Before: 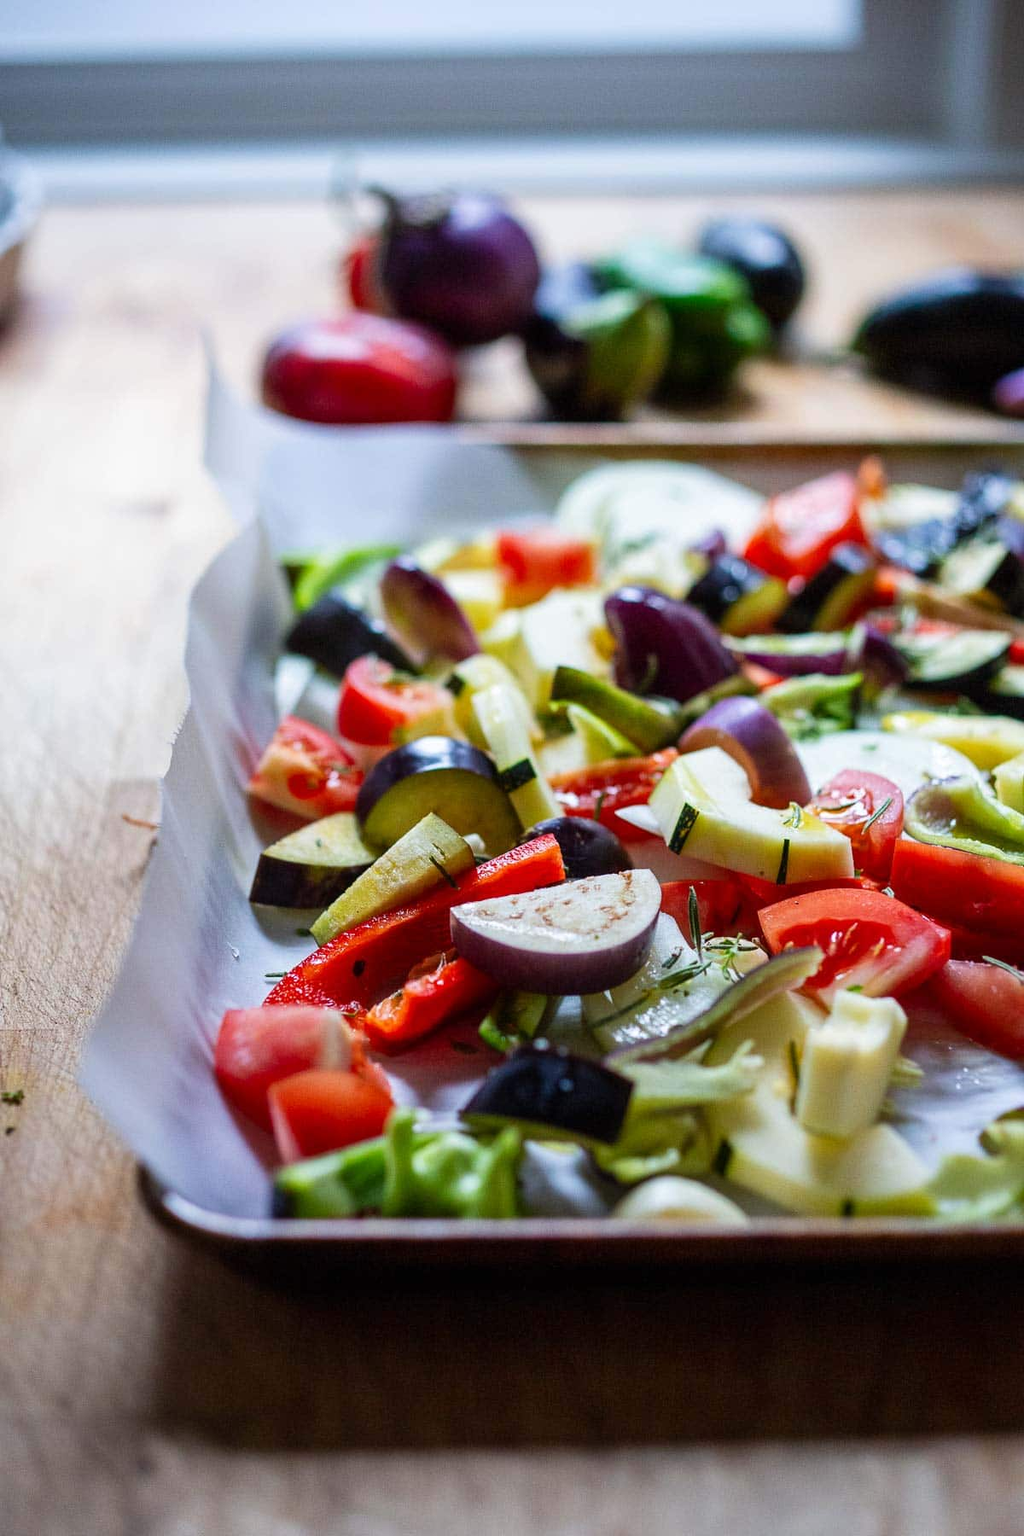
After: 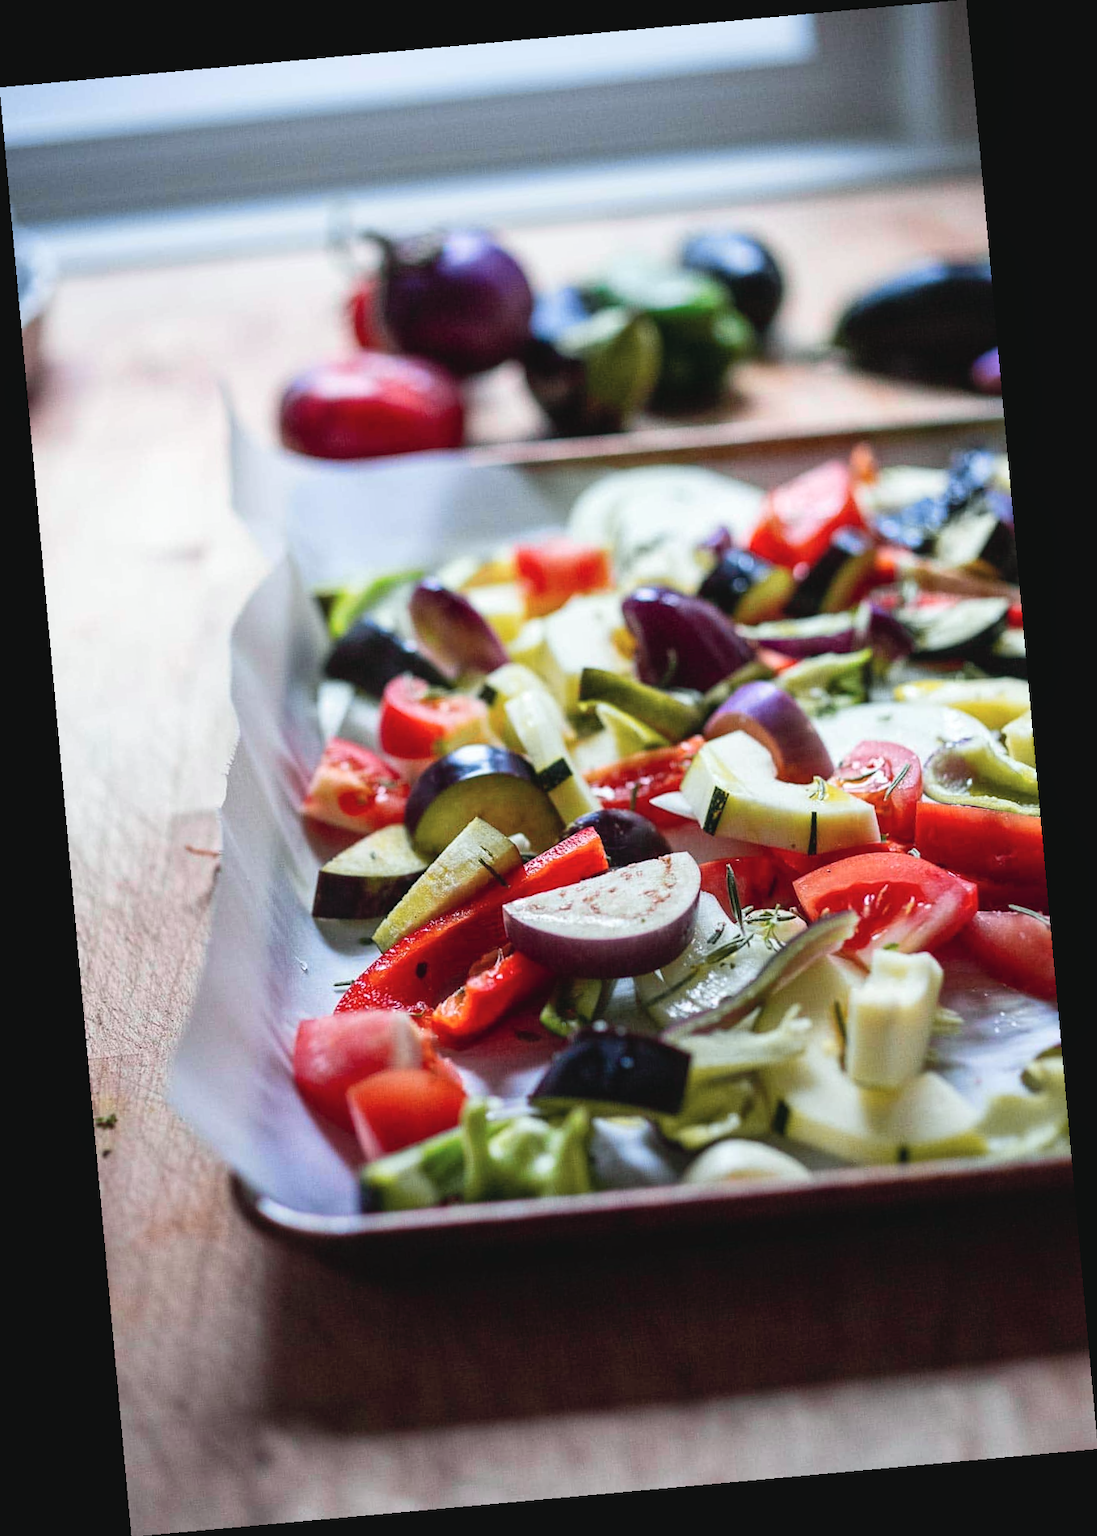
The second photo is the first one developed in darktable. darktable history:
tone curve: curves: ch0 [(0, 0.046) (0.04, 0.074) (0.831, 0.861) (1, 1)]; ch1 [(0, 0) (0.146, 0.159) (0.338, 0.365) (0.417, 0.455) (0.489, 0.486) (0.504, 0.502) (0.529, 0.537) (0.563, 0.567) (1, 1)]; ch2 [(0, 0) (0.307, 0.298) (0.388, 0.375) (0.443, 0.456) (0.485, 0.492) (0.544, 0.525) (1, 1)], color space Lab, independent channels, preserve colors none
local contrast: mode bilateral grid, contrast 10, coarseness 25, detail 115%, midtone range 0.2
rotate and perspective: rotation -5.2°, automatic cropping off
